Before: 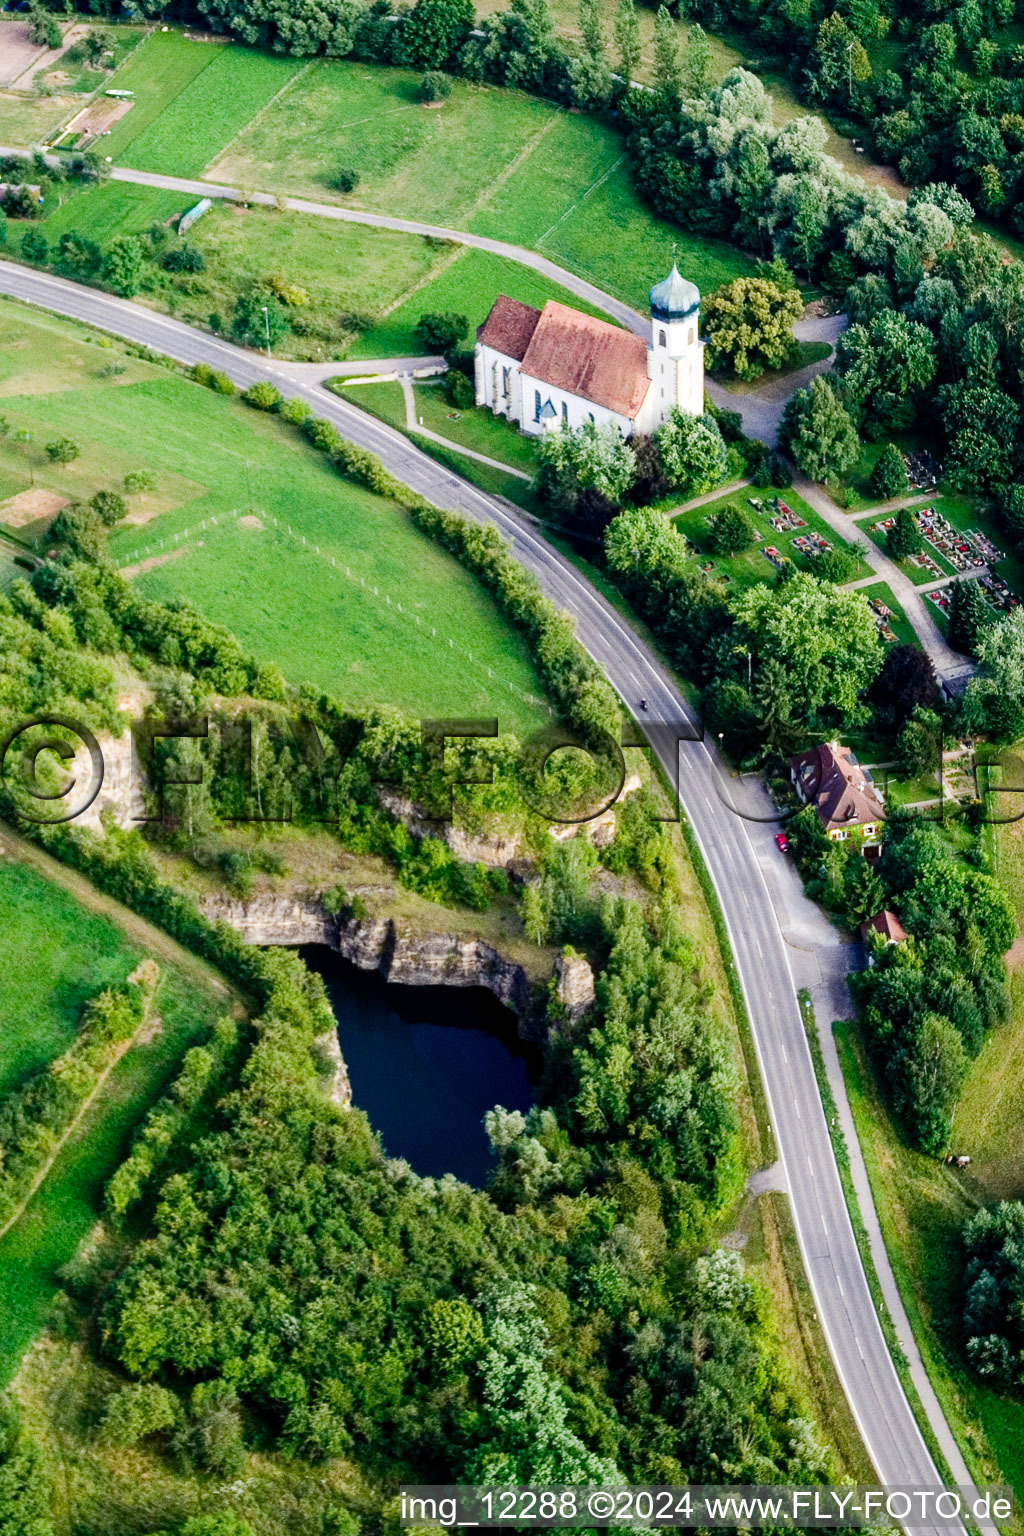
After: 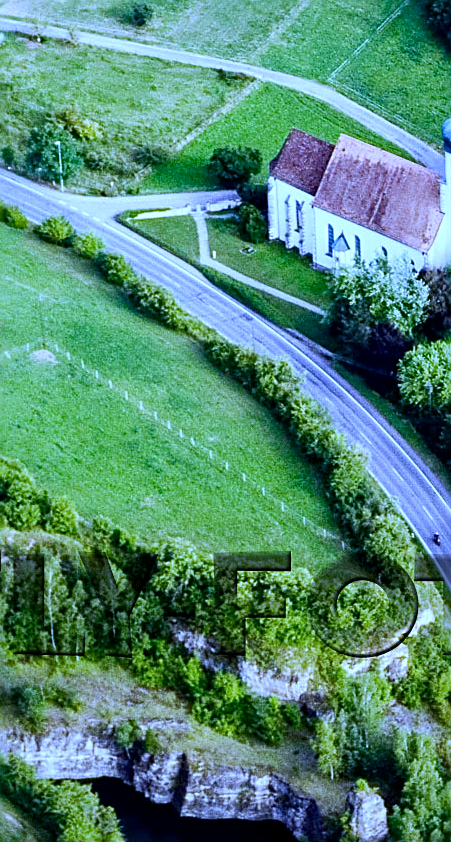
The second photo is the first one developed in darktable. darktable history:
local contrast: mode bilateral grid, contrast 20, coarseness 50, detail 148%, midtone range 0.2
sharpen: on, module defaults
crop: left 20.248%, top 10.86%, right 35.675%, bottom 34.321%
white balance: red 0.766, blue 1.537
